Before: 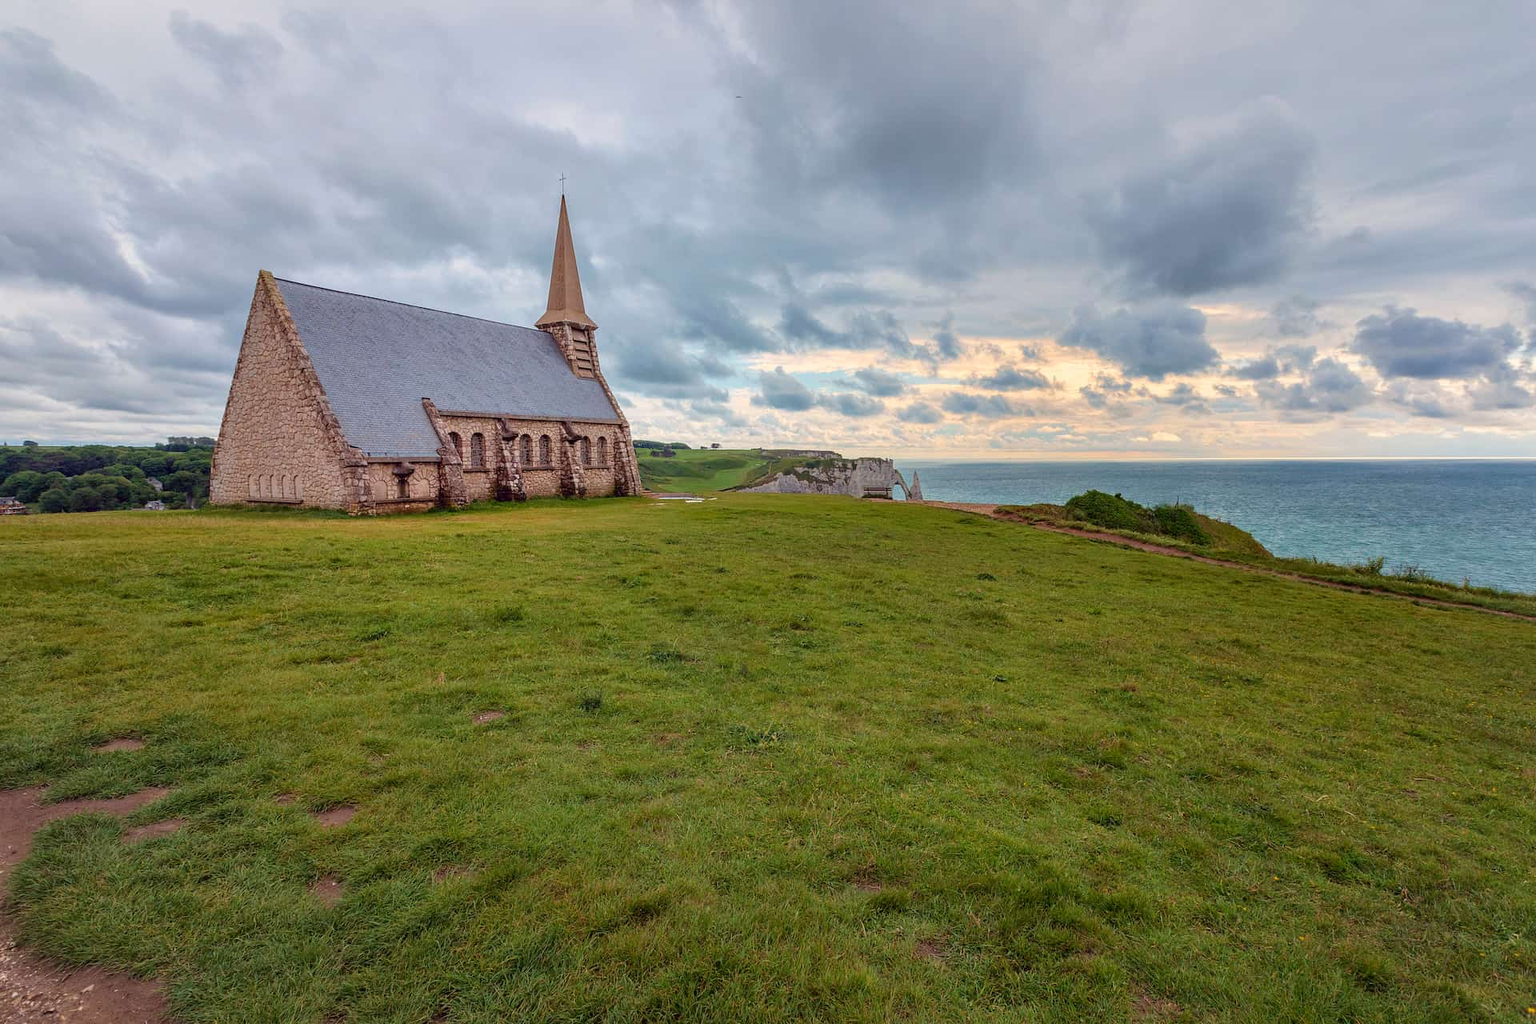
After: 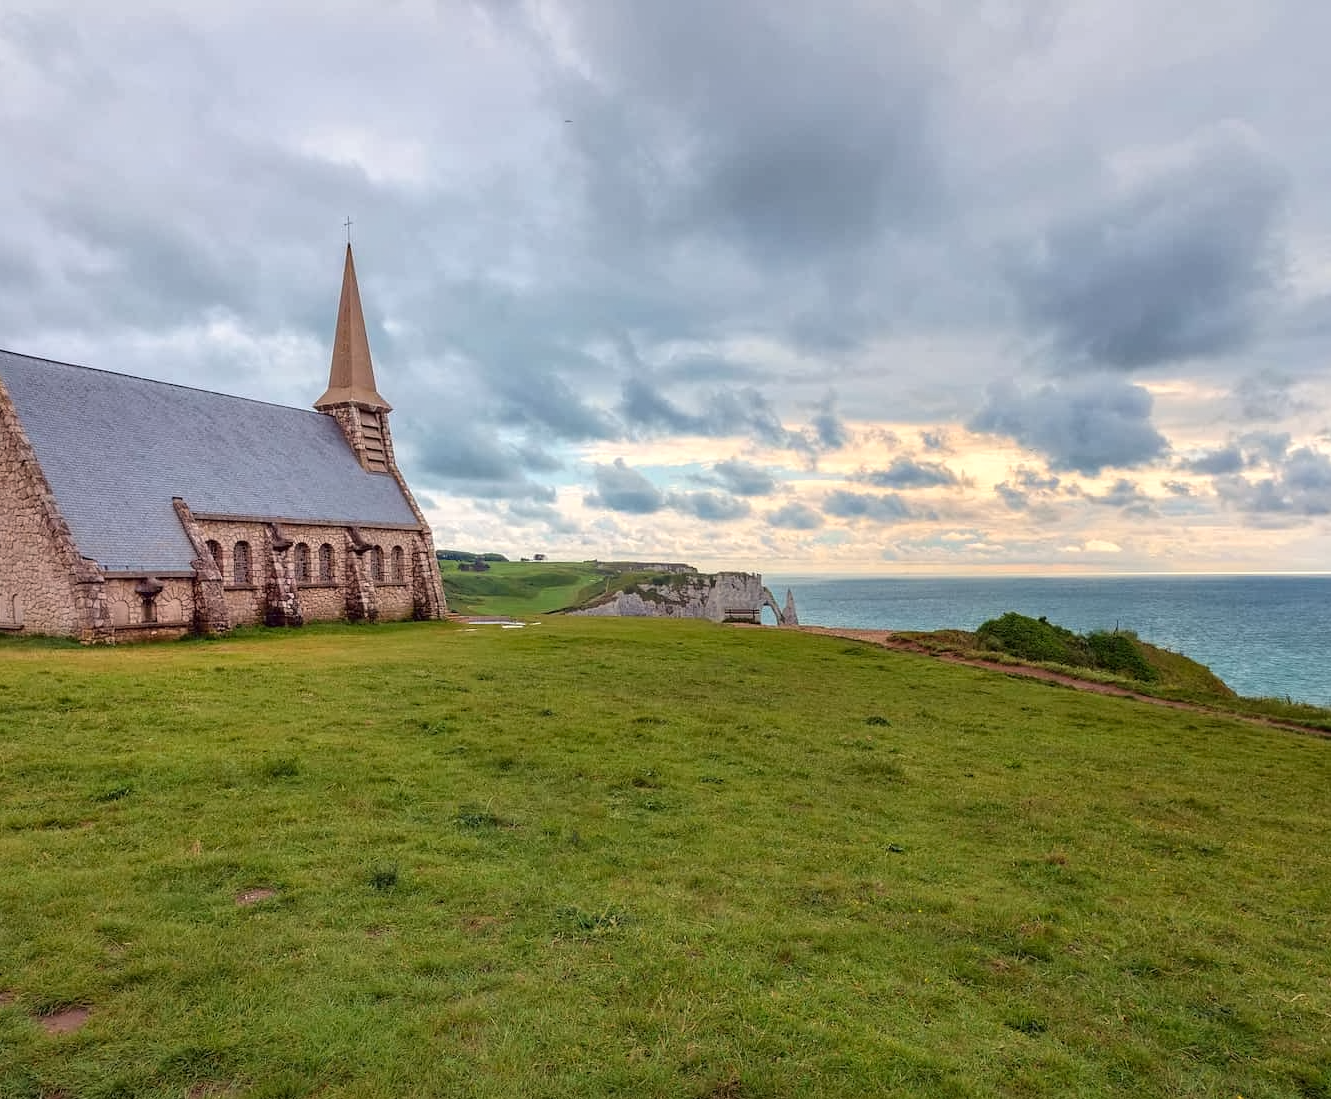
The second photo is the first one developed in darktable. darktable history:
contrast equalizer: octaves 7, y [[0.5 ×6], [0.5 ×6], [0.5 ×6], [0 ×6], [0, 0.039, 0.251, 0.29, 0.293, 0.292]], mix 0.287
levels: black 8.54%, levels [0, 0.476, 0.951]
crop: left 18.52%, right 12.116%, bottom 14.079%
